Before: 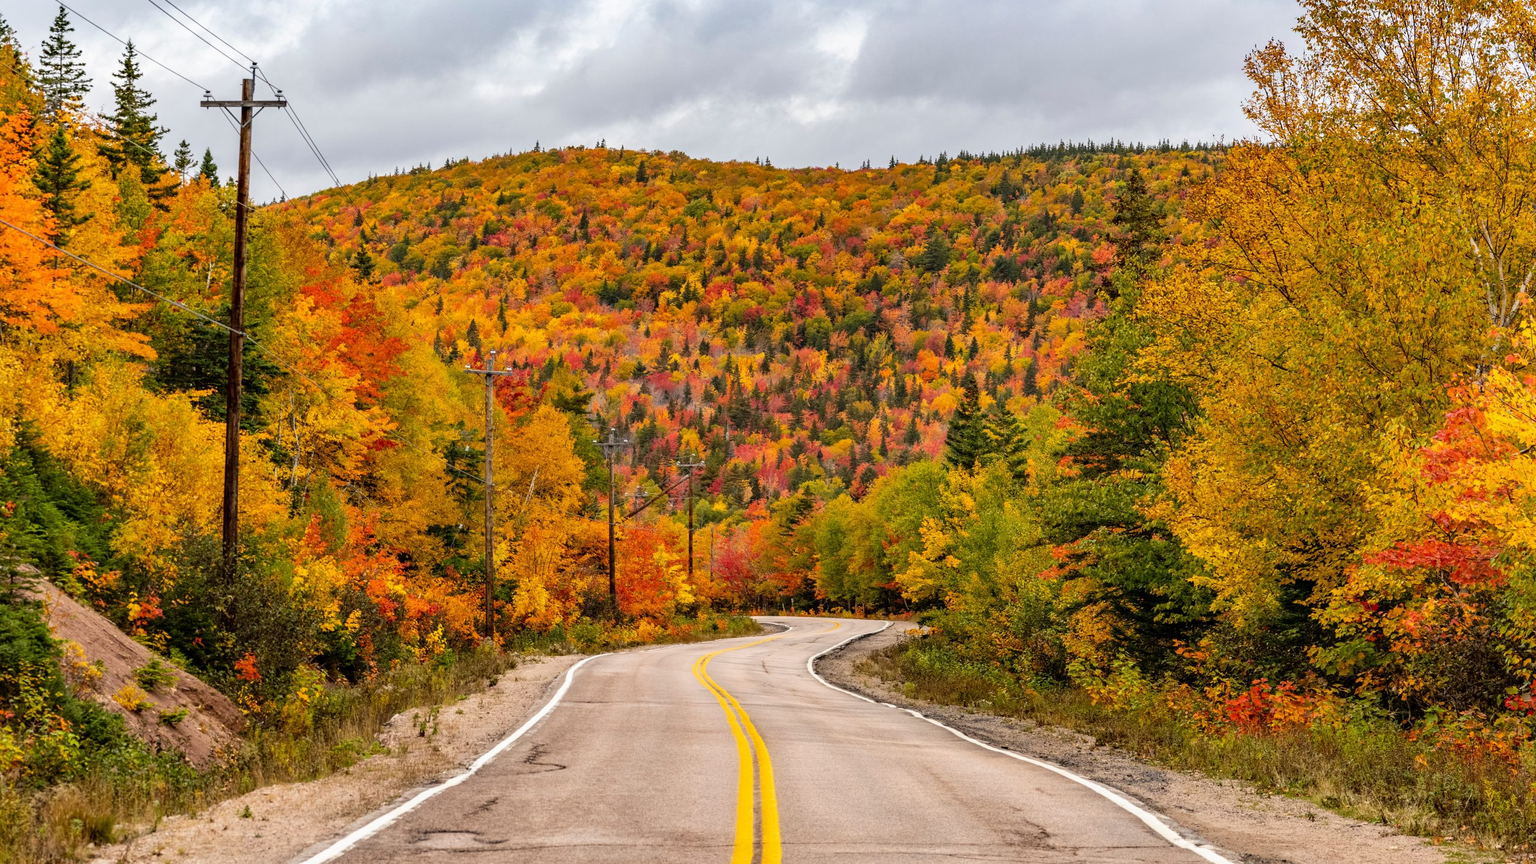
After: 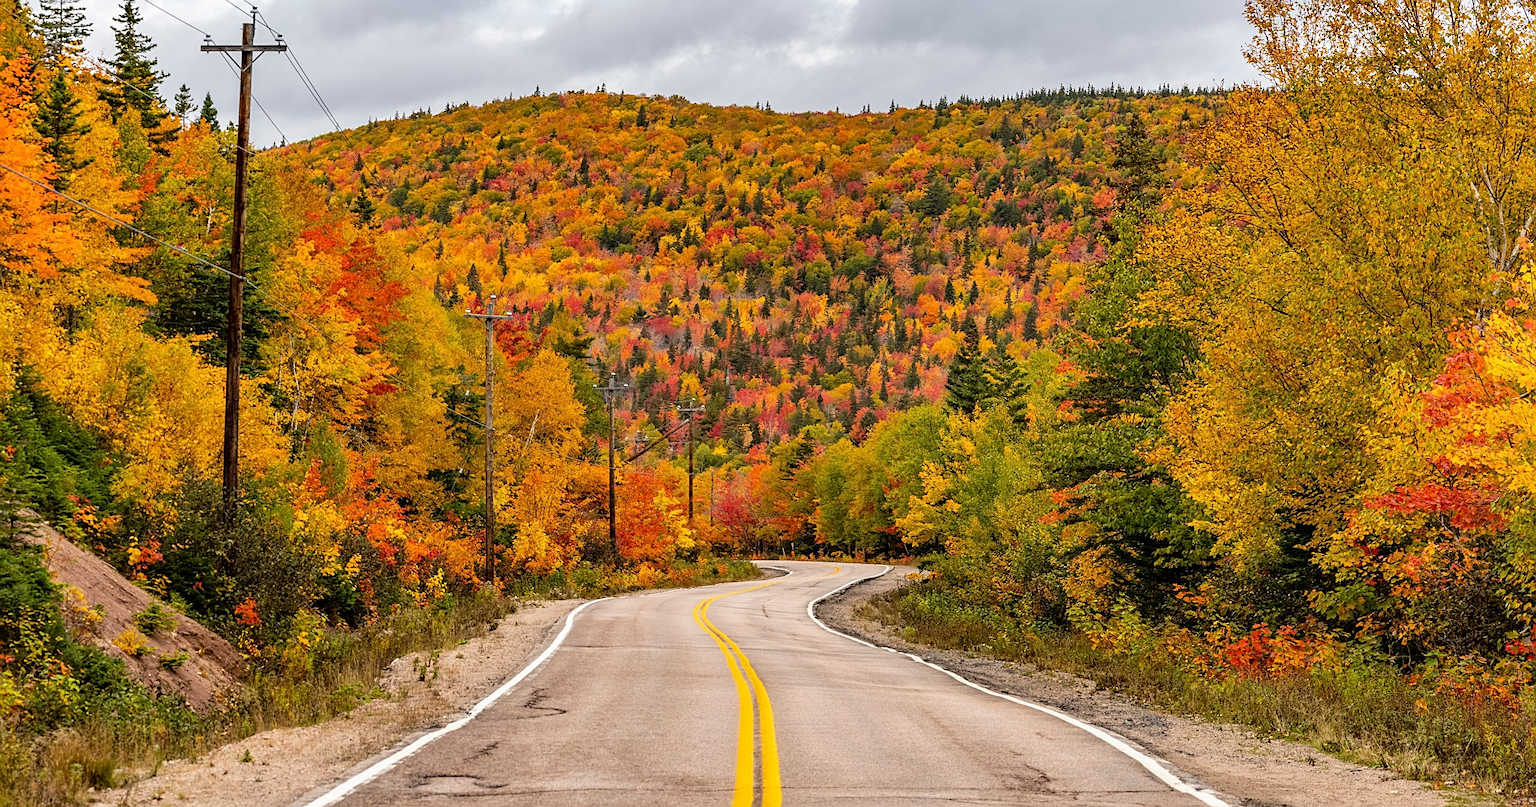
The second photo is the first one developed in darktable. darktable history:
sharpen: on, module defaults
crop and rotate: top 6.526%
